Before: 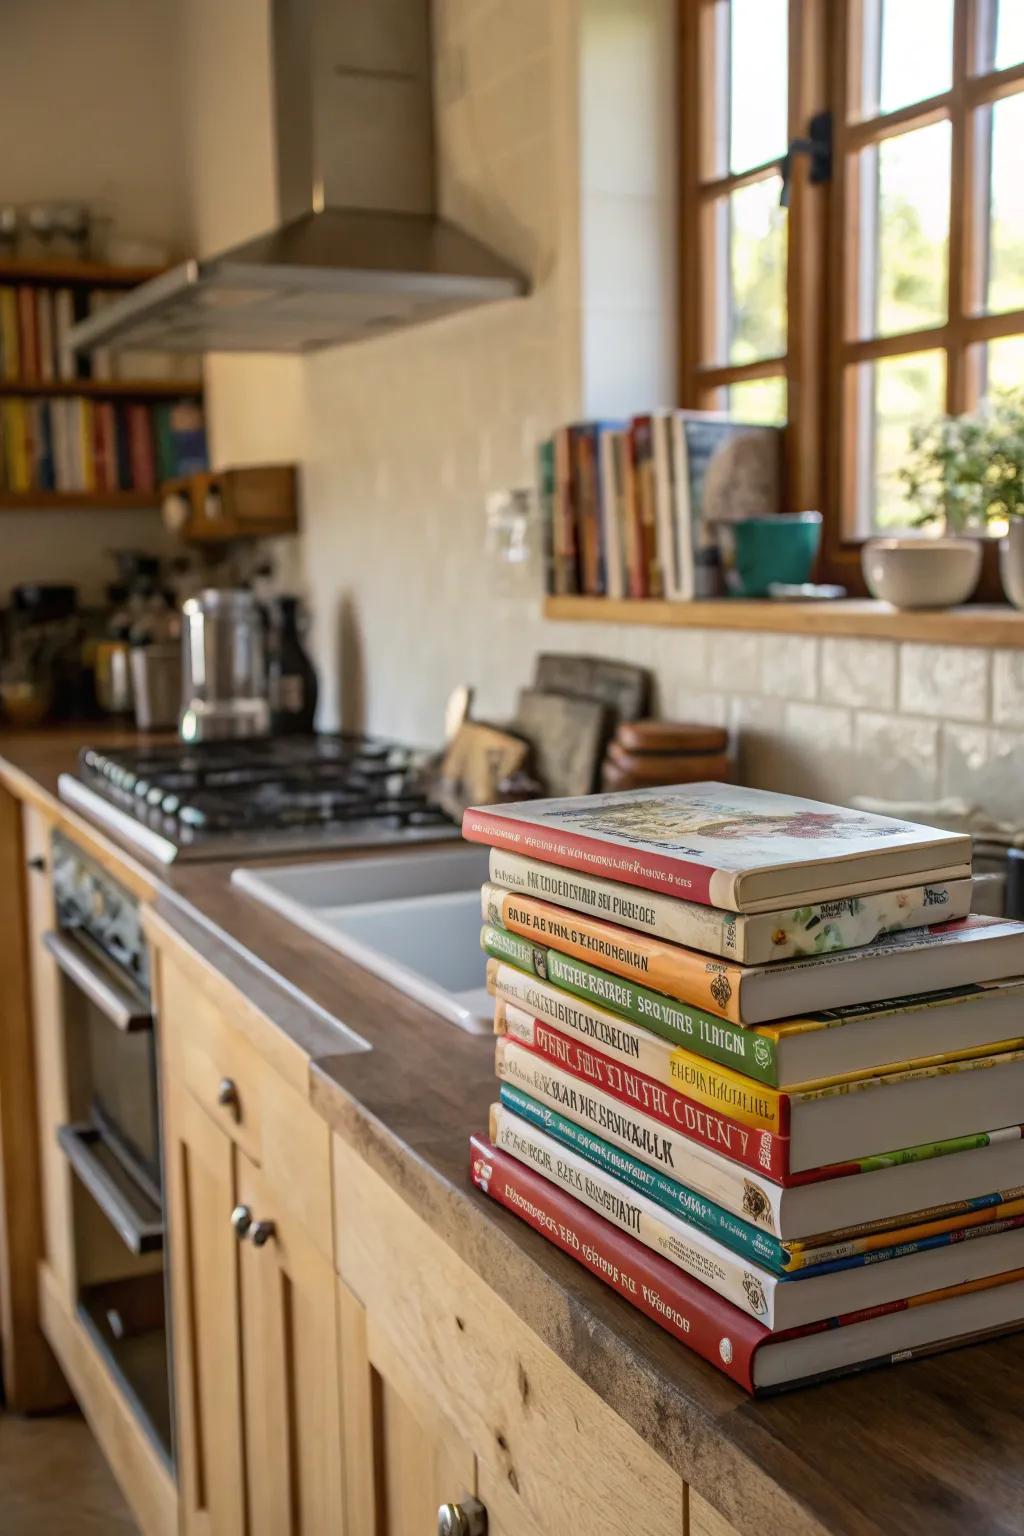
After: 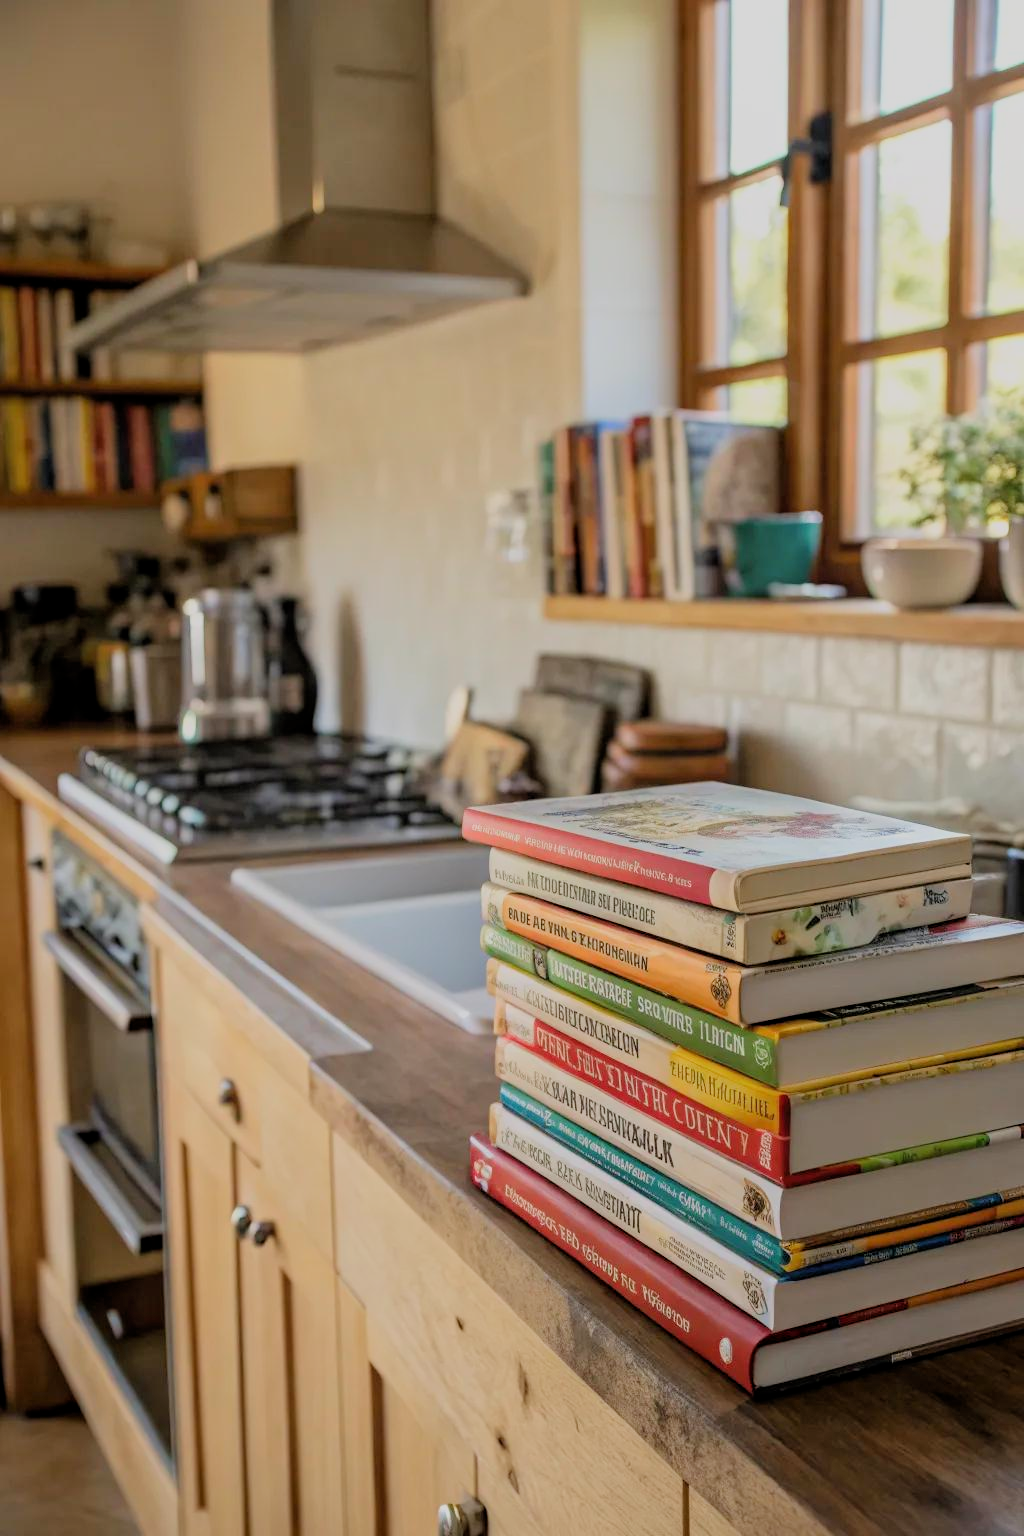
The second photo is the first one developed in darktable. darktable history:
exposure: exposure 0.407 EV, compensate highlight preservation false
filmic rgb: black relative exposure -8.78 EV, white relative exposure 4.98 EV, threshold 3.03 EV, target black luminance 0%, hardness 3.76, latitude 65.39%, contrast 0.829, shadows ↔ highlights balance 19.9%, add noise in highlights 0.001, preserve chrominance luminance Y, color science v3 (2019), use custom middle-gray values true, contrast in highlights soft, enable highlight reconstruction true
